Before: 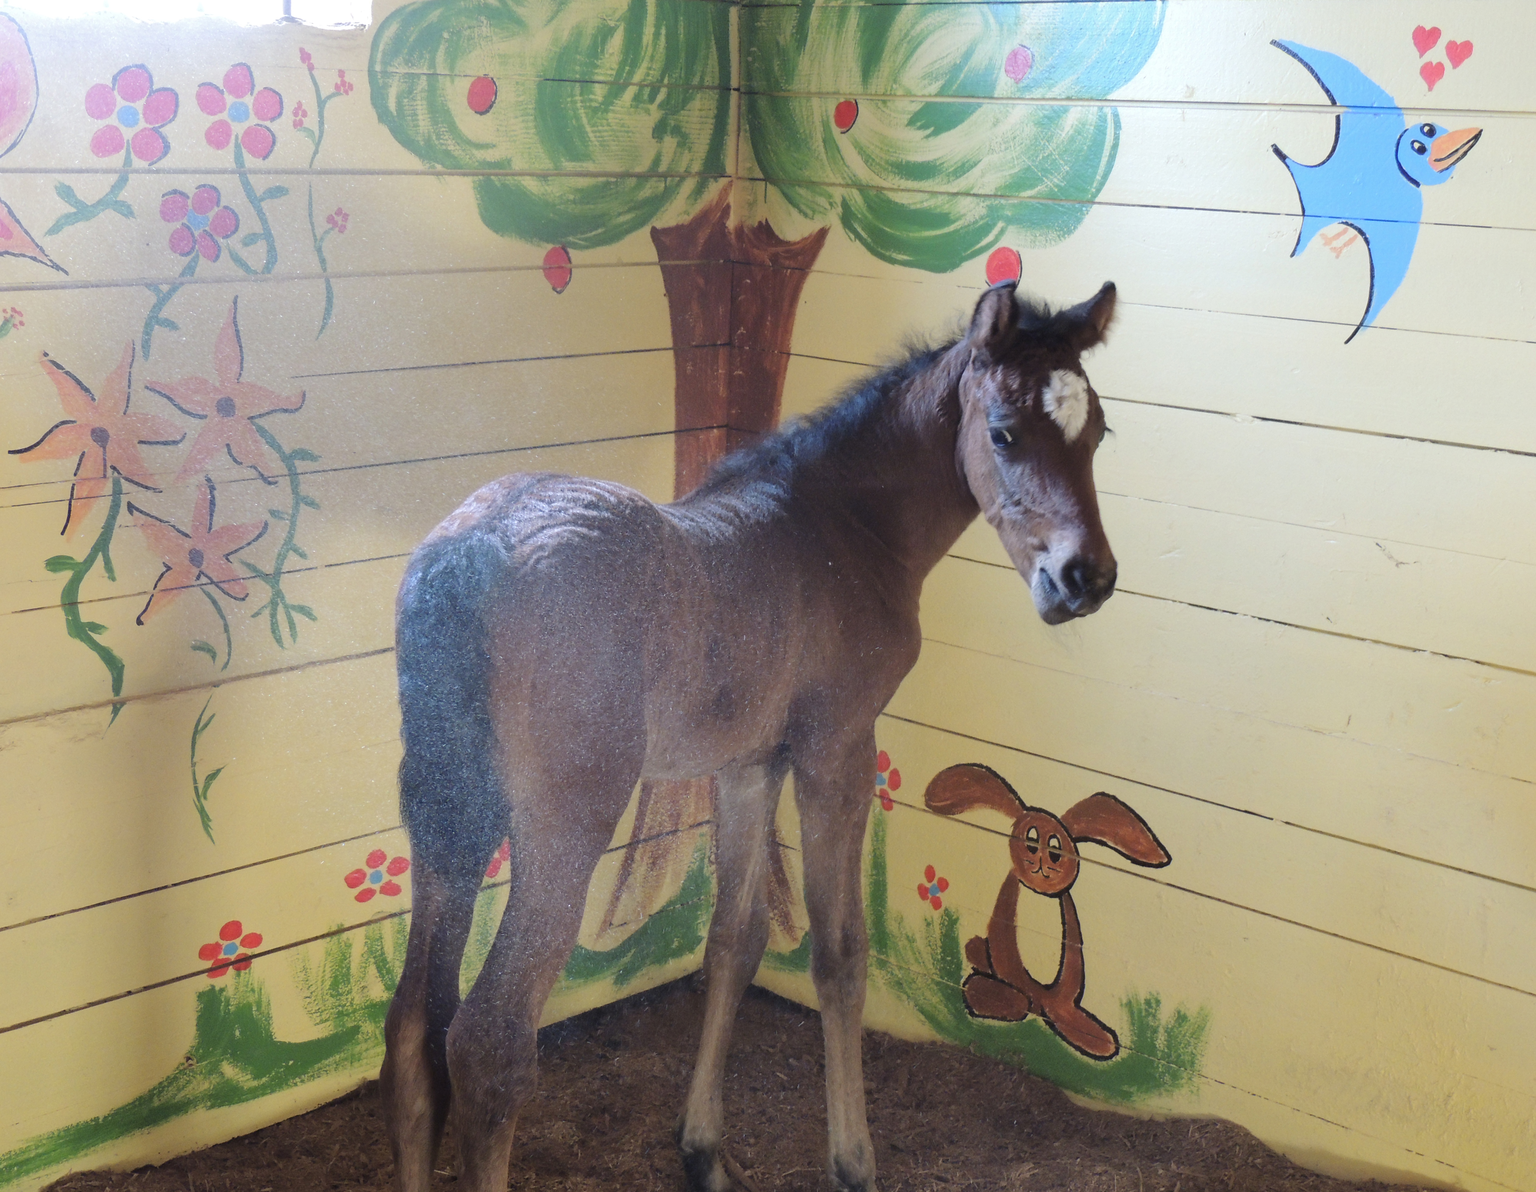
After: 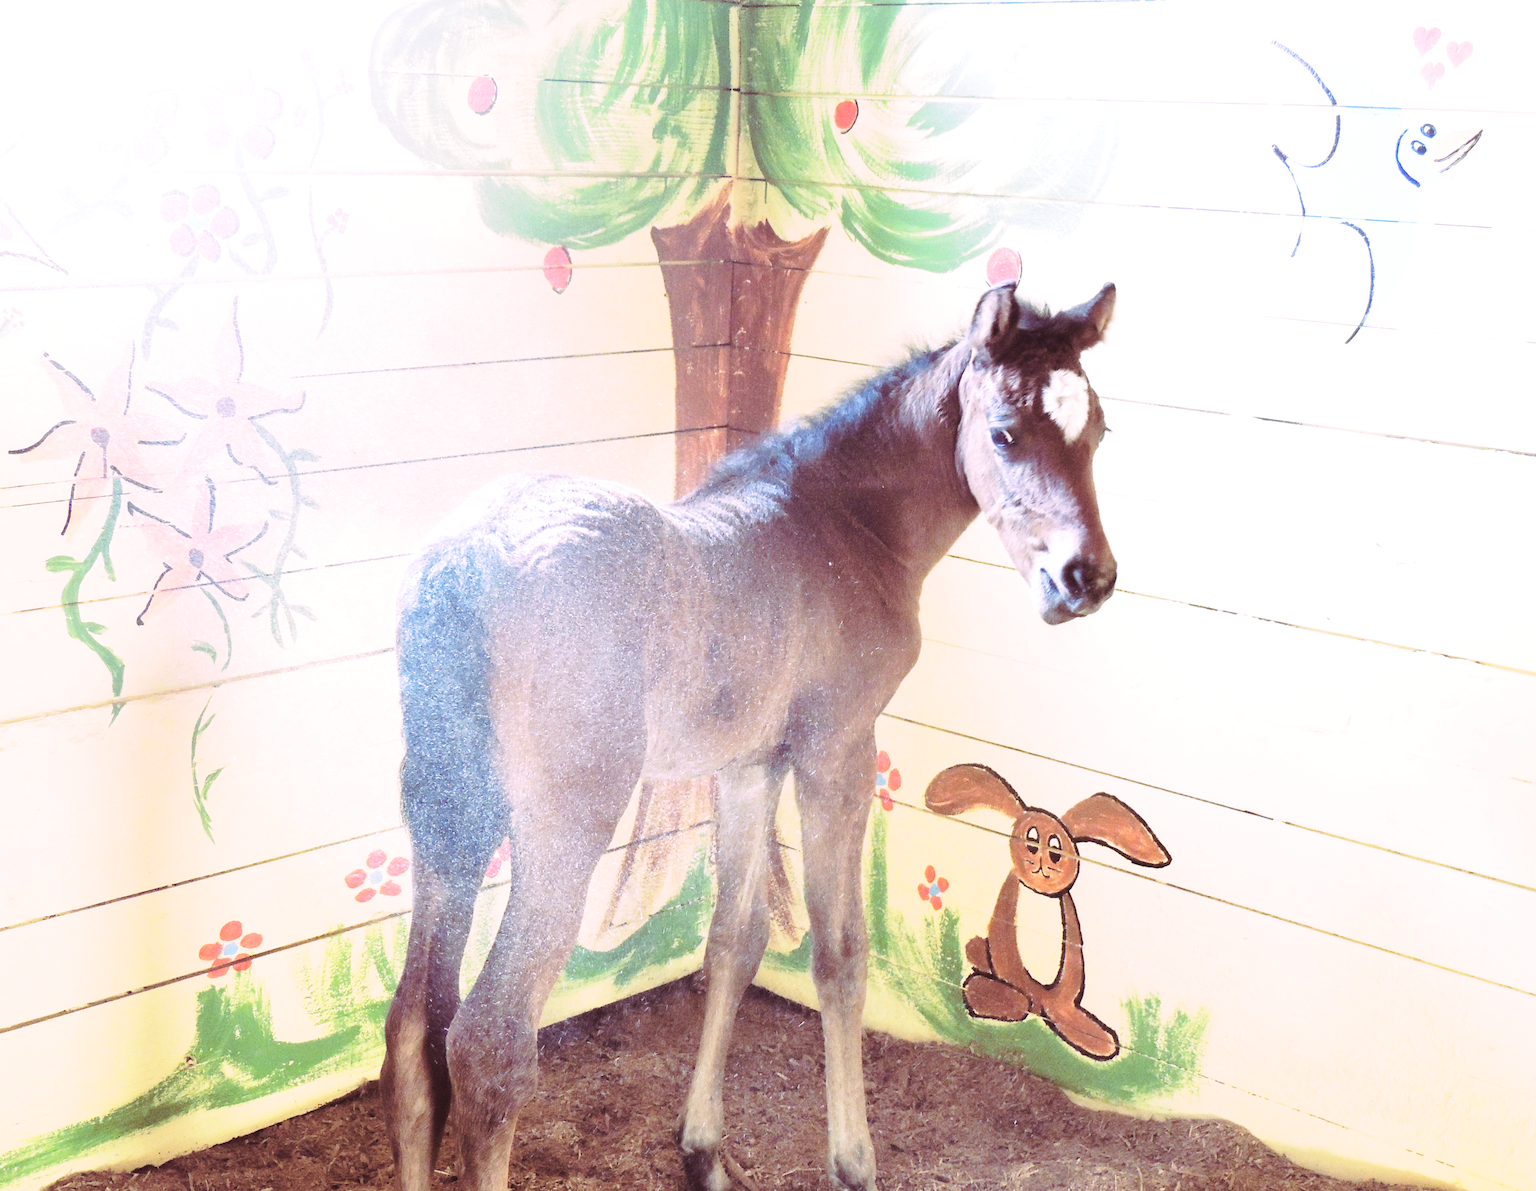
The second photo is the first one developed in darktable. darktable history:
split-toning: highlights › hue 298.8°, highlights › saturation 0.73, compress 41.76%
exposure: black level correction 0.001, exposure 1.05 EV, compensate exposure bias true, compensate highlight preservation false
base curve: curves: ch0 [(0, 0) (0.032, 0.037) (0.105, 0.228) (0.435, 0.76) (0.856, 0.983) (1, 1)], preserve colors none
